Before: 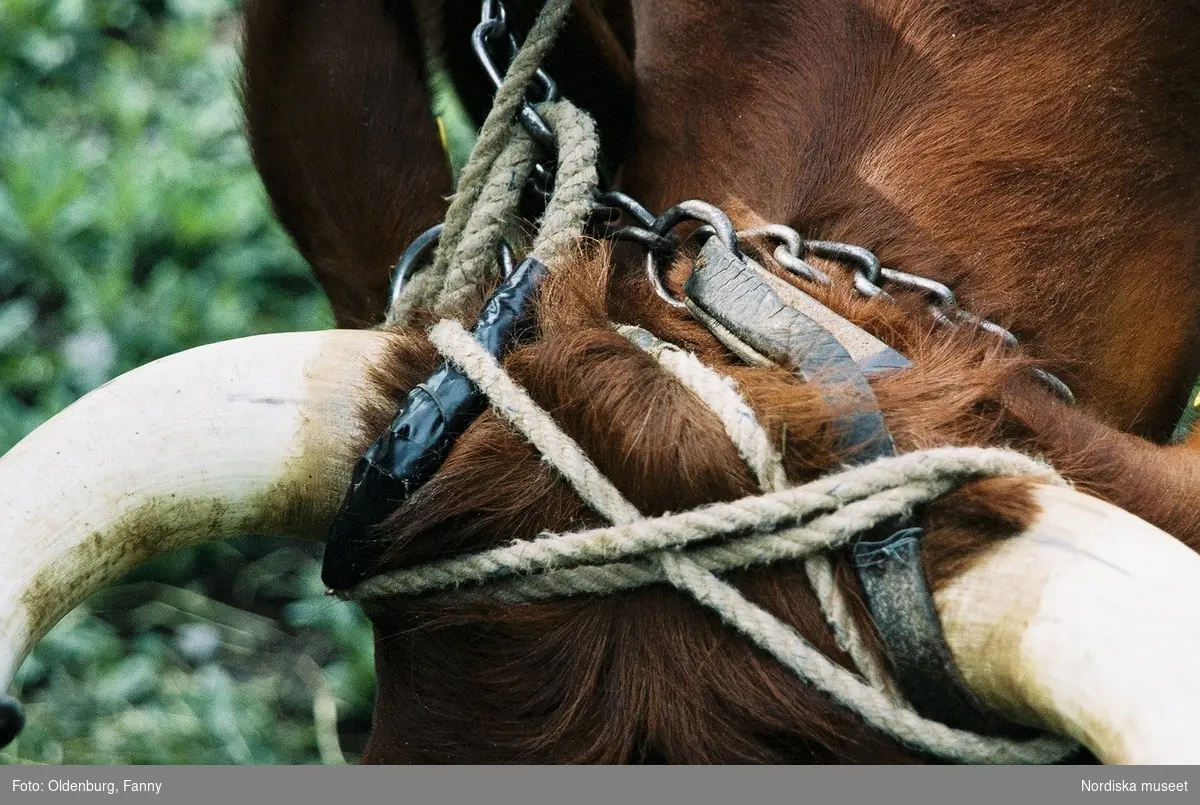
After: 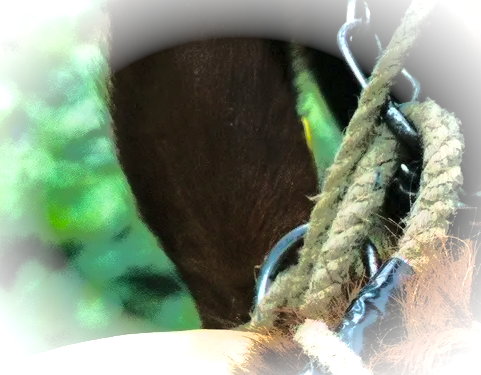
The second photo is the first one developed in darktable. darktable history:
vignetting: brightness 0.992, saturation -0.49, automatic ratio true
base curve: curves: ch0 [(0, 0) (0.026, 0.03) (0.109, 0.232) (0.351, 0.748) (0.669, 0.968) (1, 1)]
crop and rotate: left 11.257%, top 0.076%, right 48.659%, bottom 53.325%
shadows and highlights: shadows 38.75, highlights -75.85
contrast equalizer: y [[0.5 ×4, 0.467, 0.376], [0.5 ×6], [0.5 ×6], [0 ×6], [0 ×6]]
contrast brightness saturation: saturation -0.092
velvia: on, module defaults
